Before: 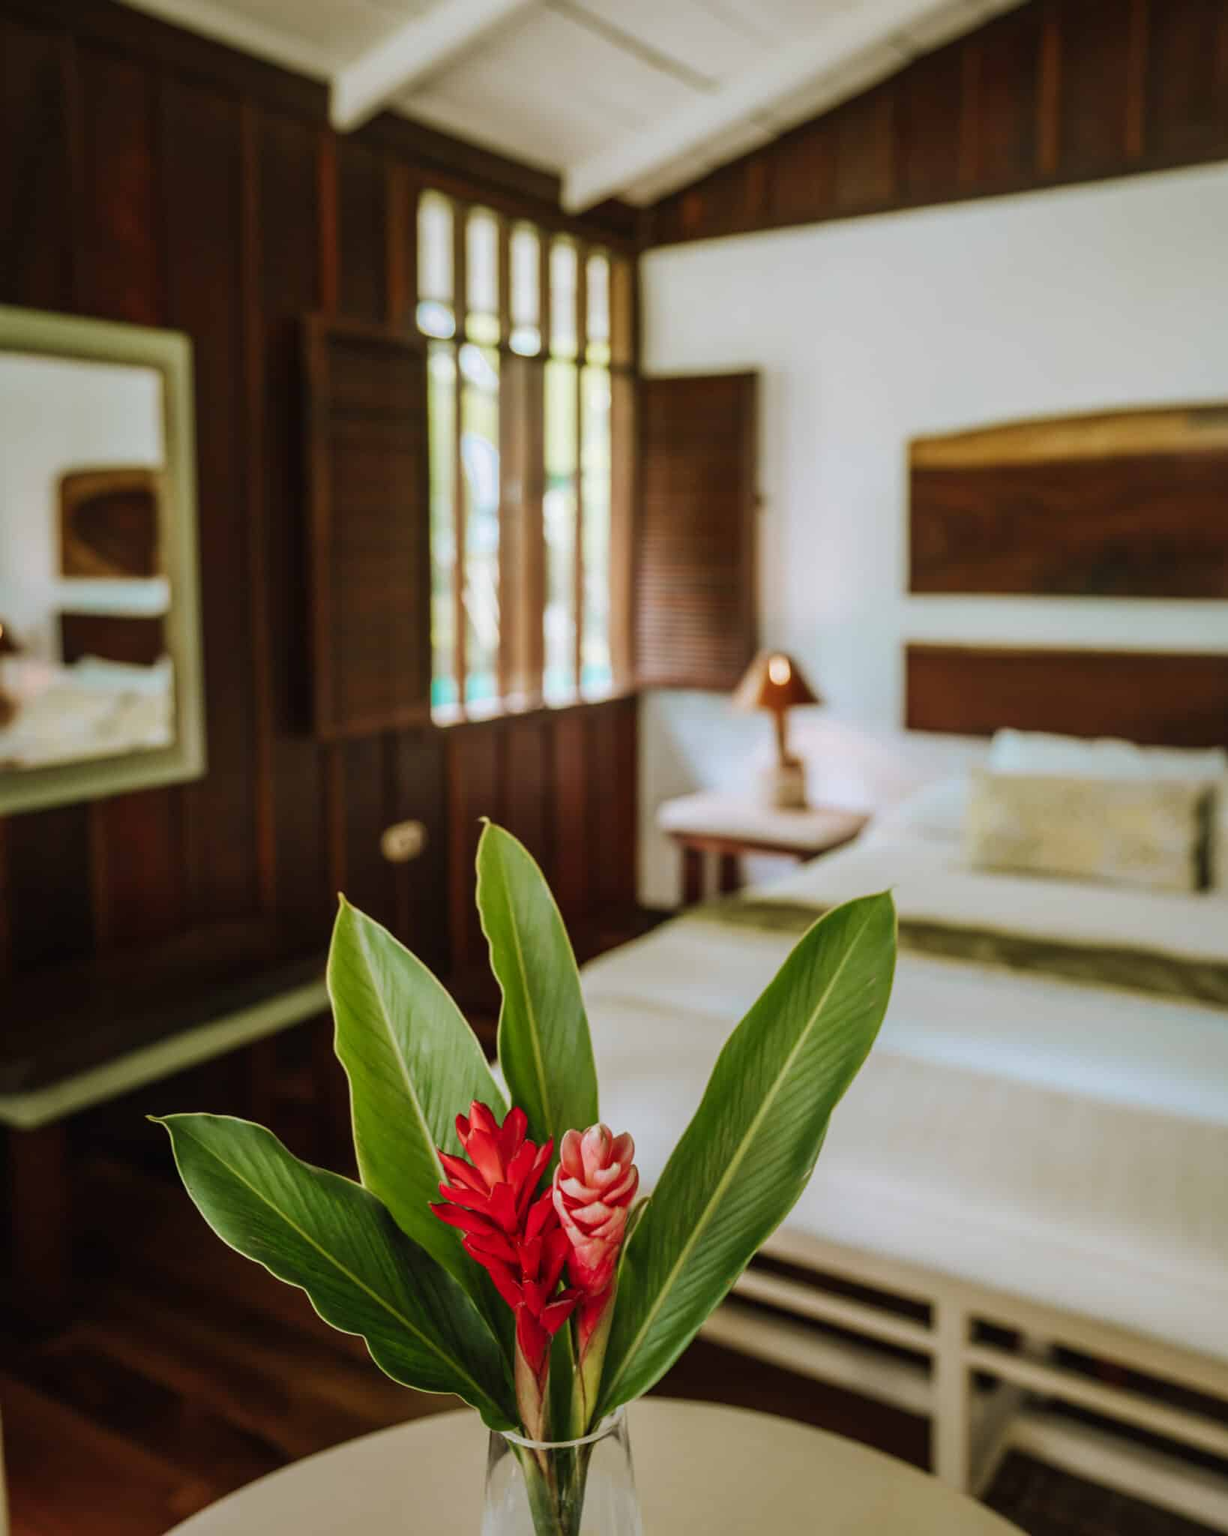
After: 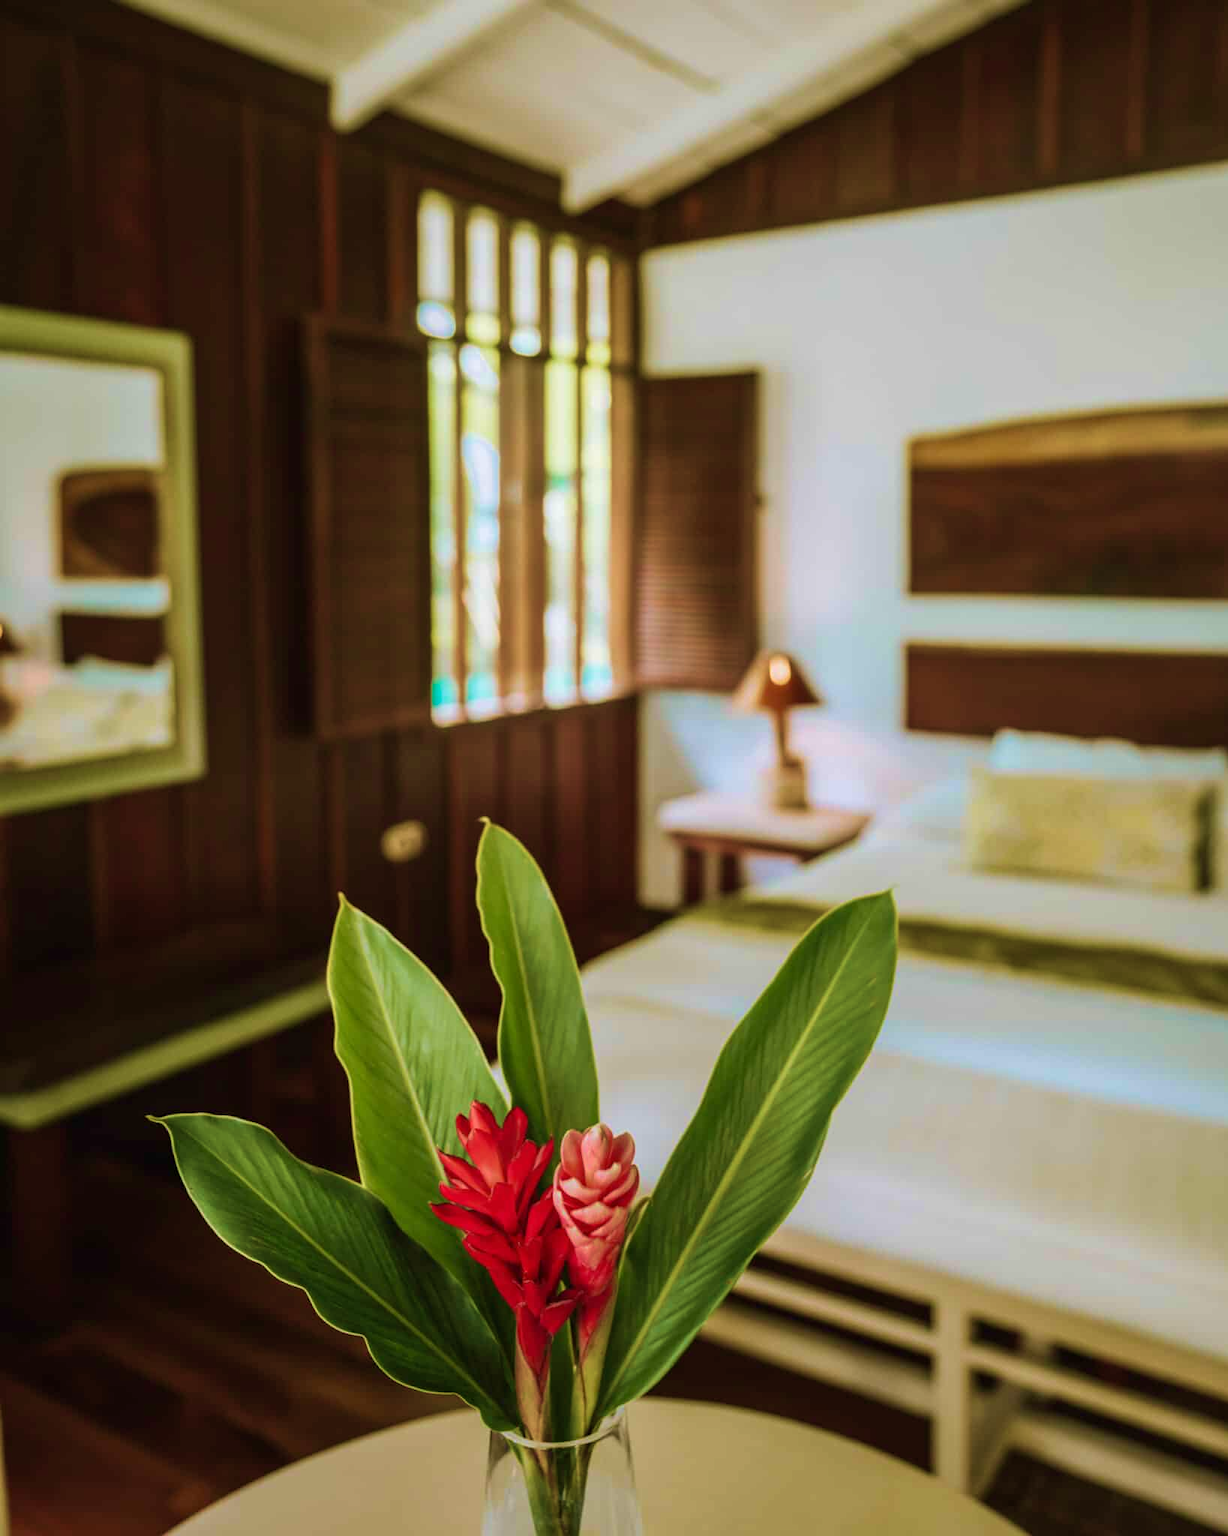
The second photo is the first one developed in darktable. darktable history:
velvia: strength 66.67%, mid-tones bias 0.971
